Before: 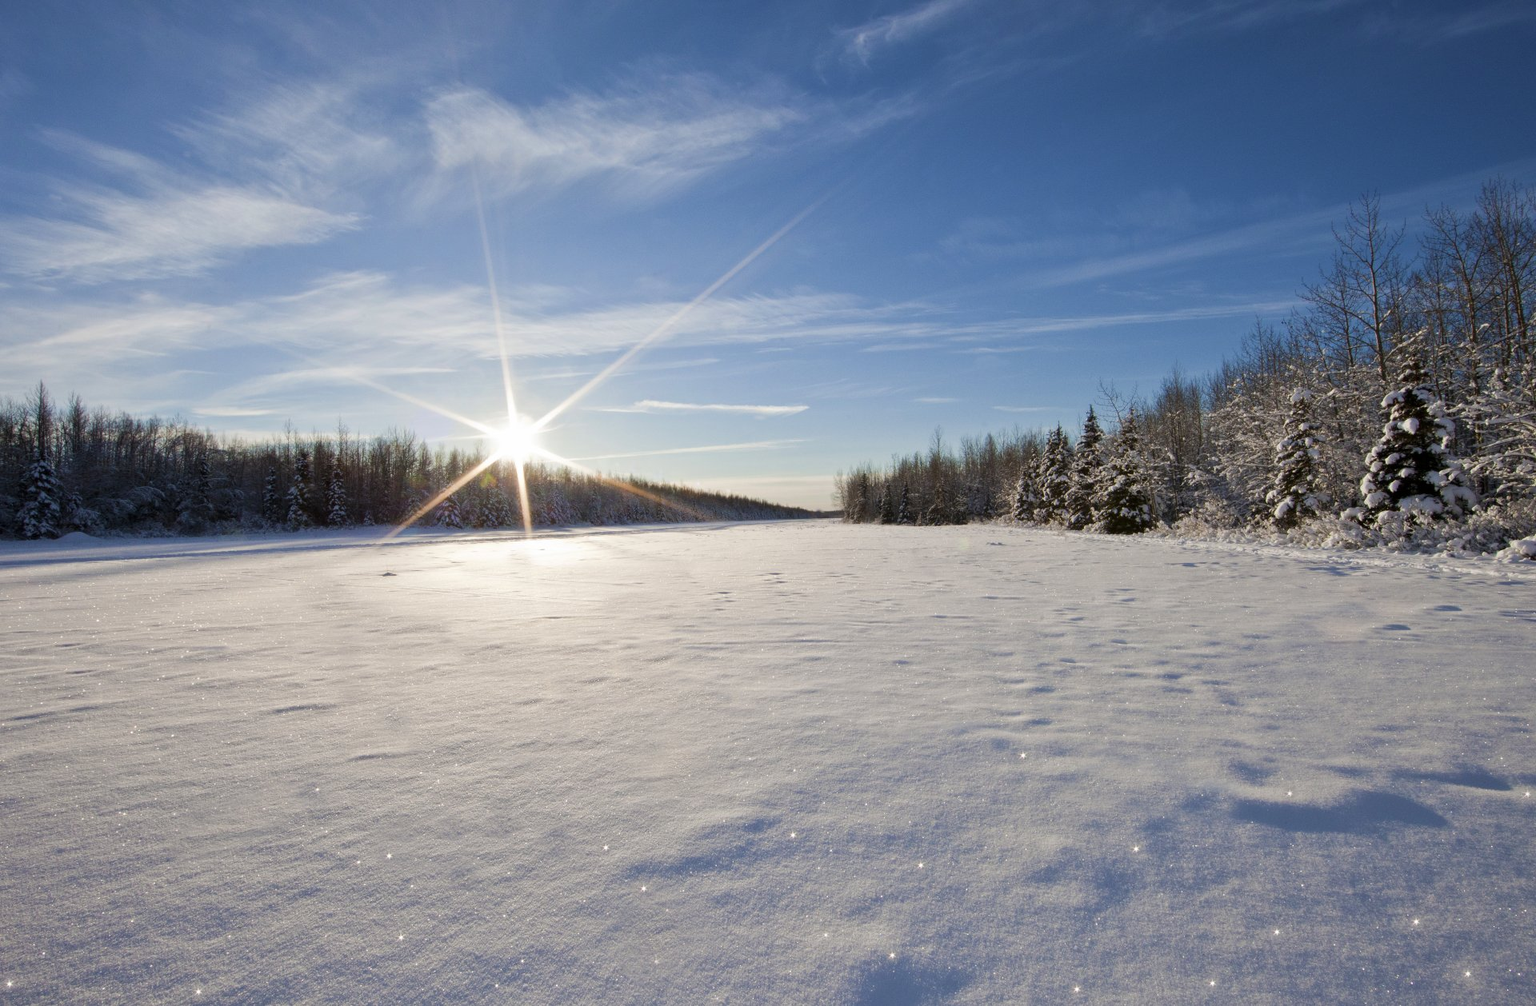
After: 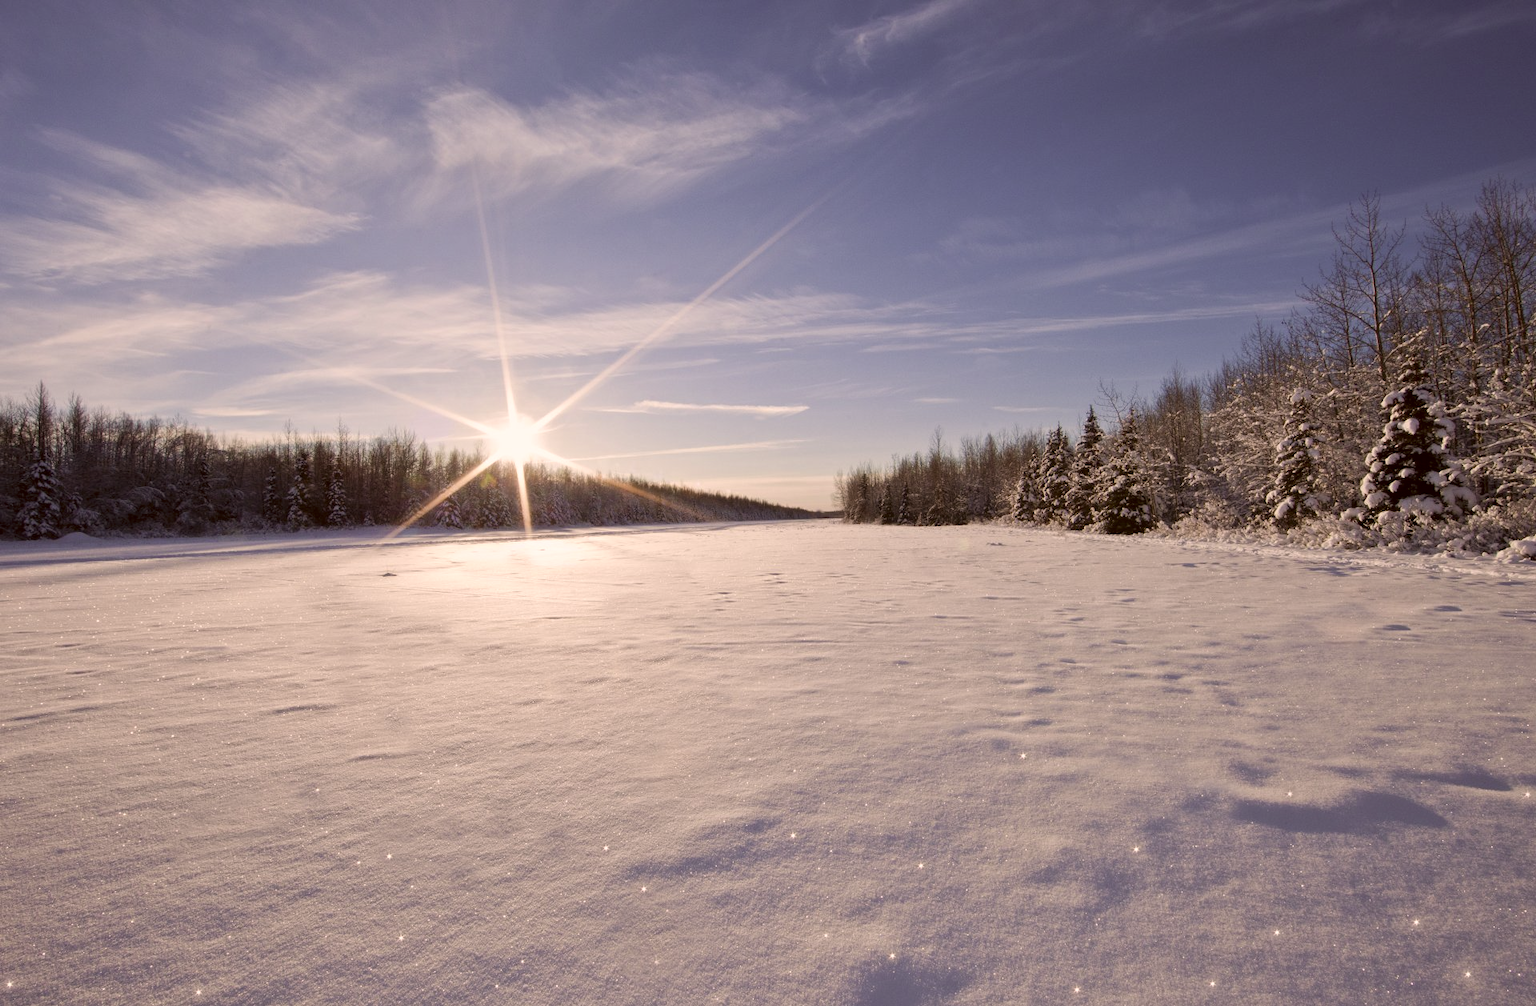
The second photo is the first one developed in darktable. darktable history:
color correction: highlights a* 10.22, highlights b* 9.75, shadows a* 7.95, shadows b* 8.57, saturation 0.82
